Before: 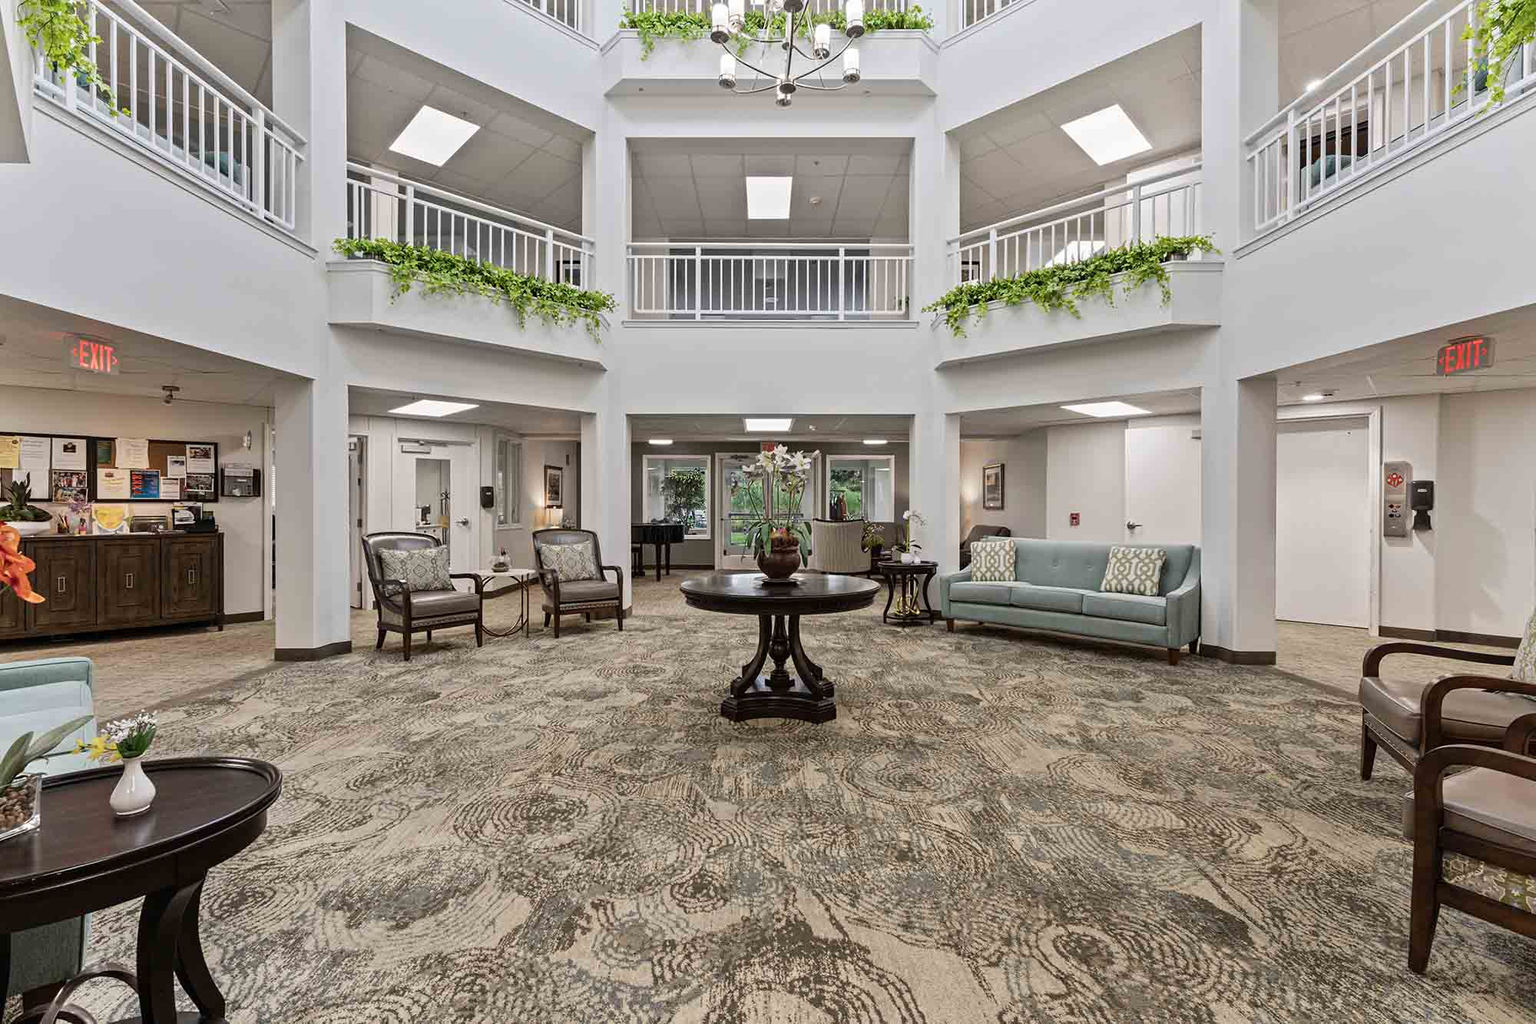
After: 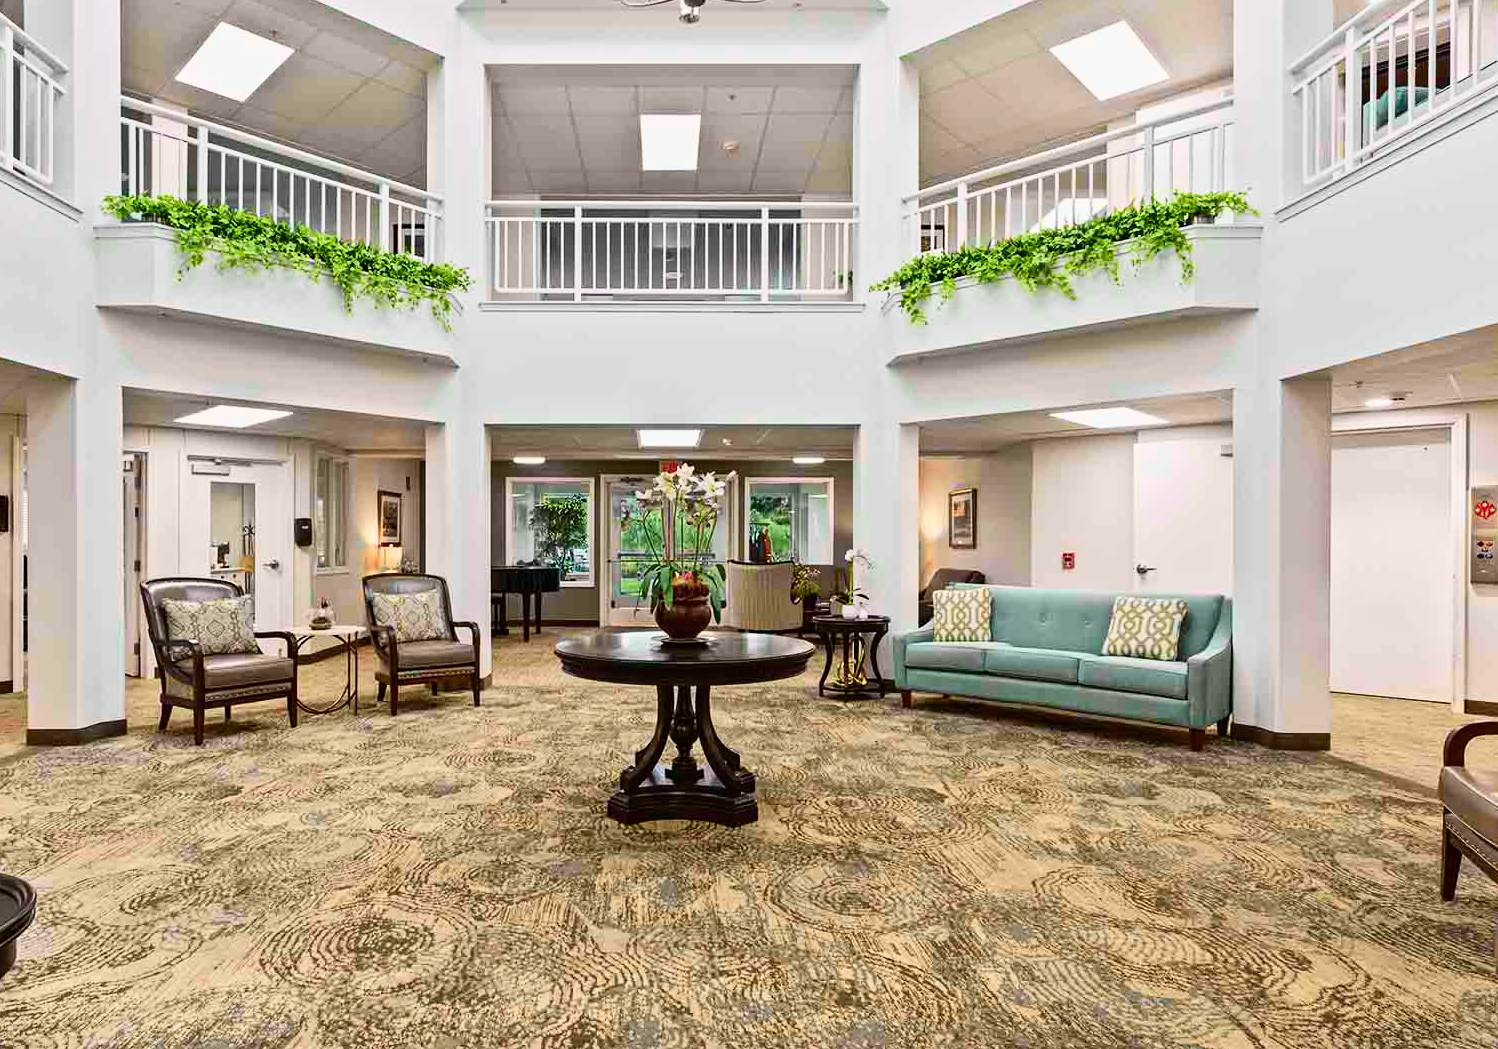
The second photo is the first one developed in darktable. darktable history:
crop: left 16.596%, top 8.696%, right 8.461%, bottom 12.592%
tone equalizer: on, module defaults
tone curve: curves: ch0 [(0, 0.003) (0.044, 0.032) (0.12, 0.089) (0.19, 0.164) (0.269, 0.269) (0.473, 0.533) (0.595, 0.695) (0.718, 0.823) (0.855, 0.931) (1, 0.982)]; ch1 [(0, 0) (0.243, 0.245) (0.427, 0.387) (0.493, 0.481) (0.501, 0.5) (0.521, 0.528) (0.554, 0.586) (0.607, 0.655) (0.671, 0.735) (0.796, 0.85) (1, 1)]; ch2 [(0, 0) (0.249, 0.216) (0.357, 0.317) (0.448, 0.432) (0.478, 0.492) (0.498, 0.499) (0.517, 0.519) (0.537, 0.57) (0.569, 0.623) (0.61, 0.663) (0.706, 0.75) (0.808, 0.809) (0.991, 0.968)], color space Lab, independent channels, preserve colors none
